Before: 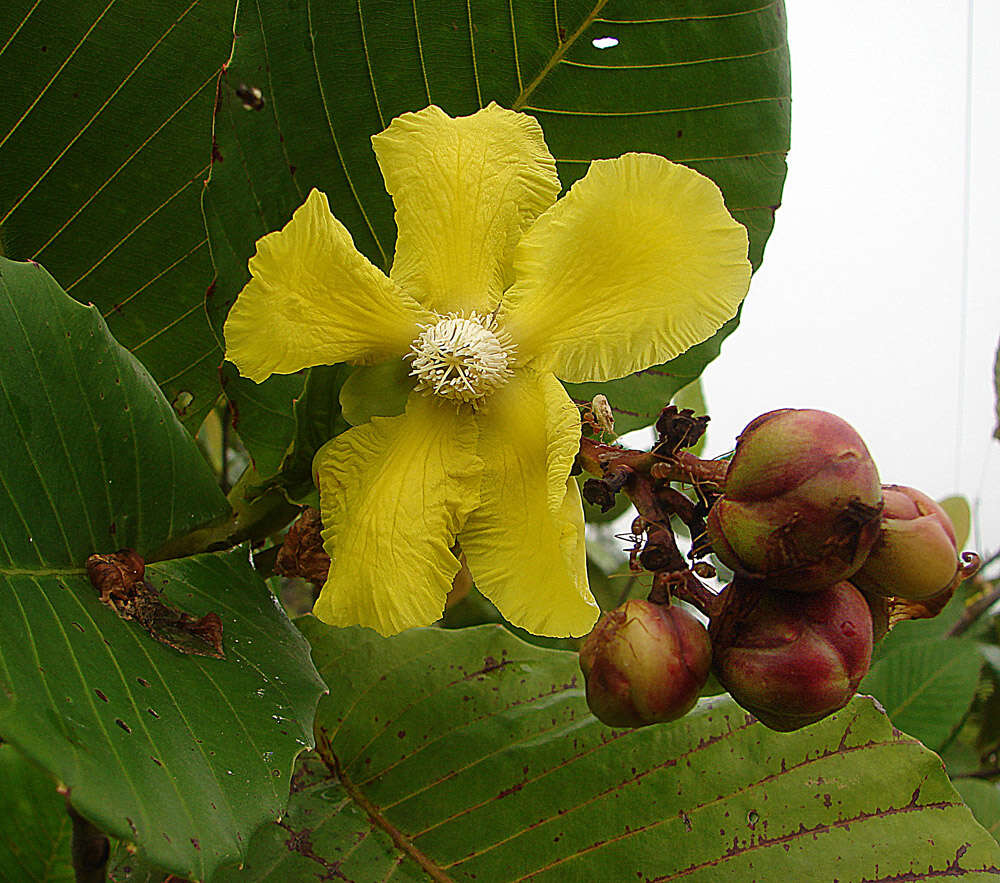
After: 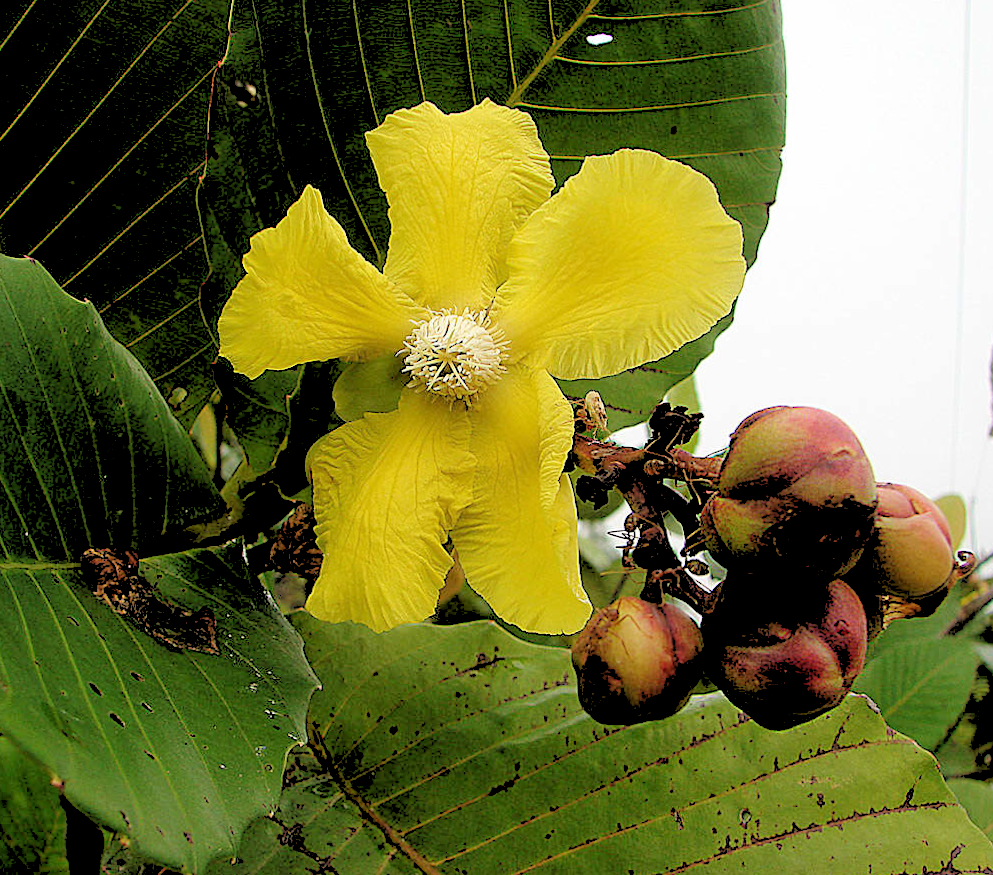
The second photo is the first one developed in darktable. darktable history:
rotate and perspective: rotation 0.192°, lens shift (horizontal) -0.015, crop left 0.005, crop right 0.996, crop top 0.006, crop bottom 0.99
rgb levels: levels [[0.027, 0.429, 0.996], [0, 0.5, 1], [0, 0.5, 1]]
